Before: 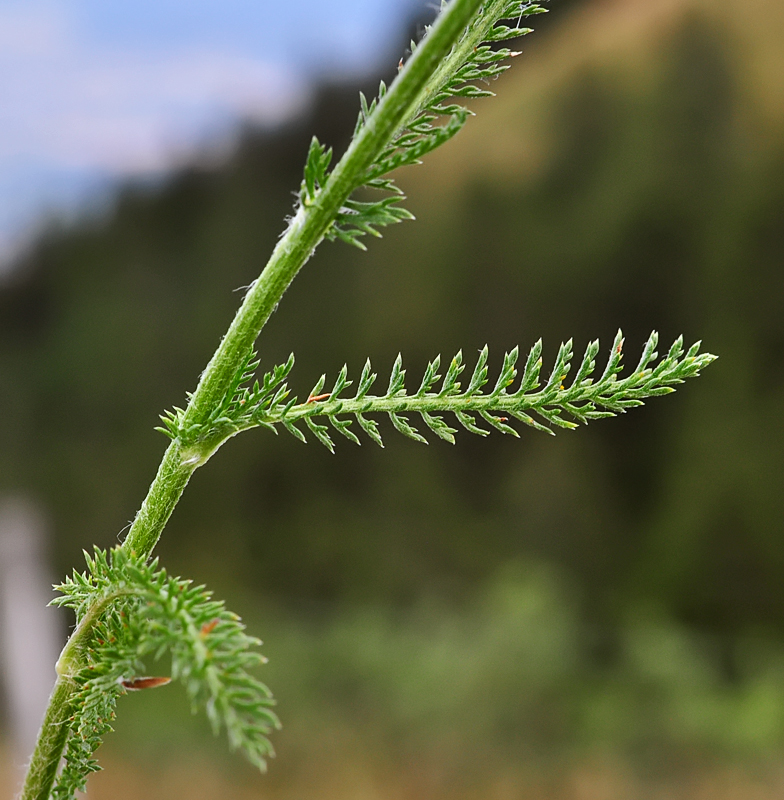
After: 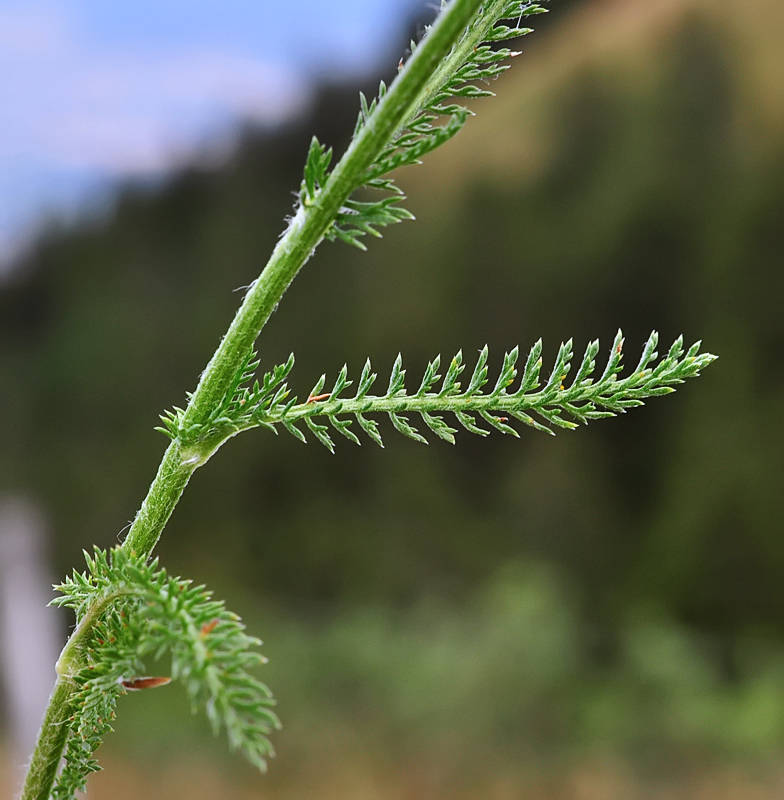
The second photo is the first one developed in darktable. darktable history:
color calibration: illuminant as shot in camera, x 0.358, y 0.373, temperature 4628.91 K
tone equalizer: on, module defaults
